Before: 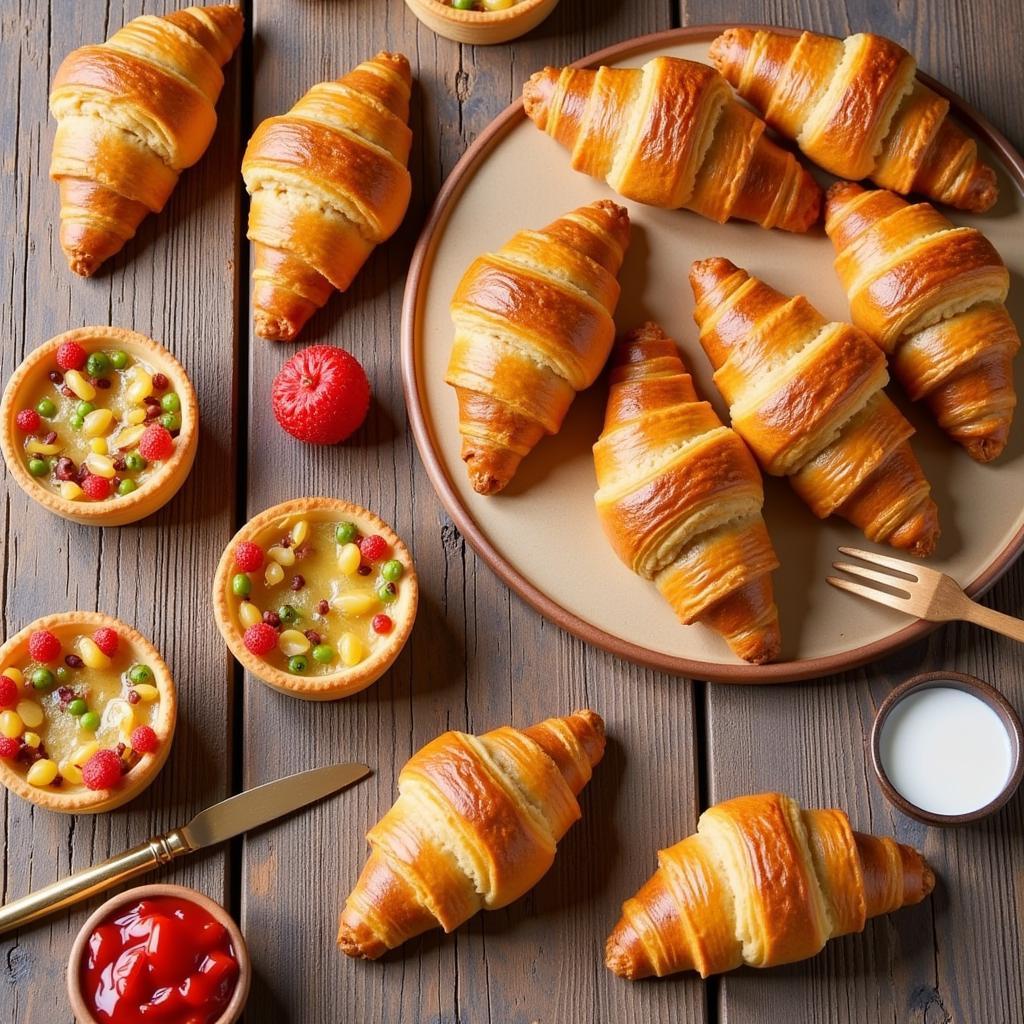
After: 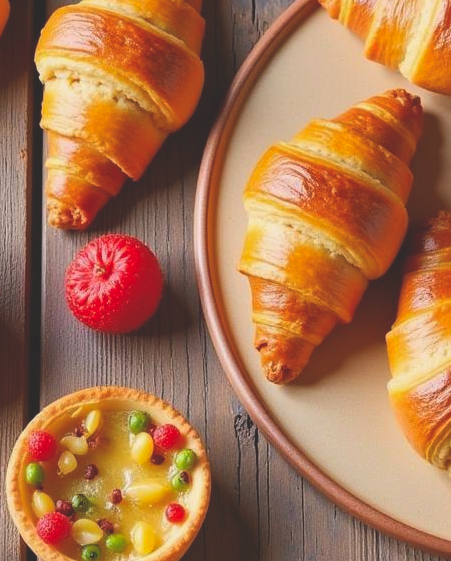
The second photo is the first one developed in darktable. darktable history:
exposure: black level correction -0.025, exposure -0.117 EV, compensate highlight preservation false
crop: left 20.248%, top 10.86%, right 35.675%, bottom 34.321%
contrast brightness saturation: saturation 0.18
